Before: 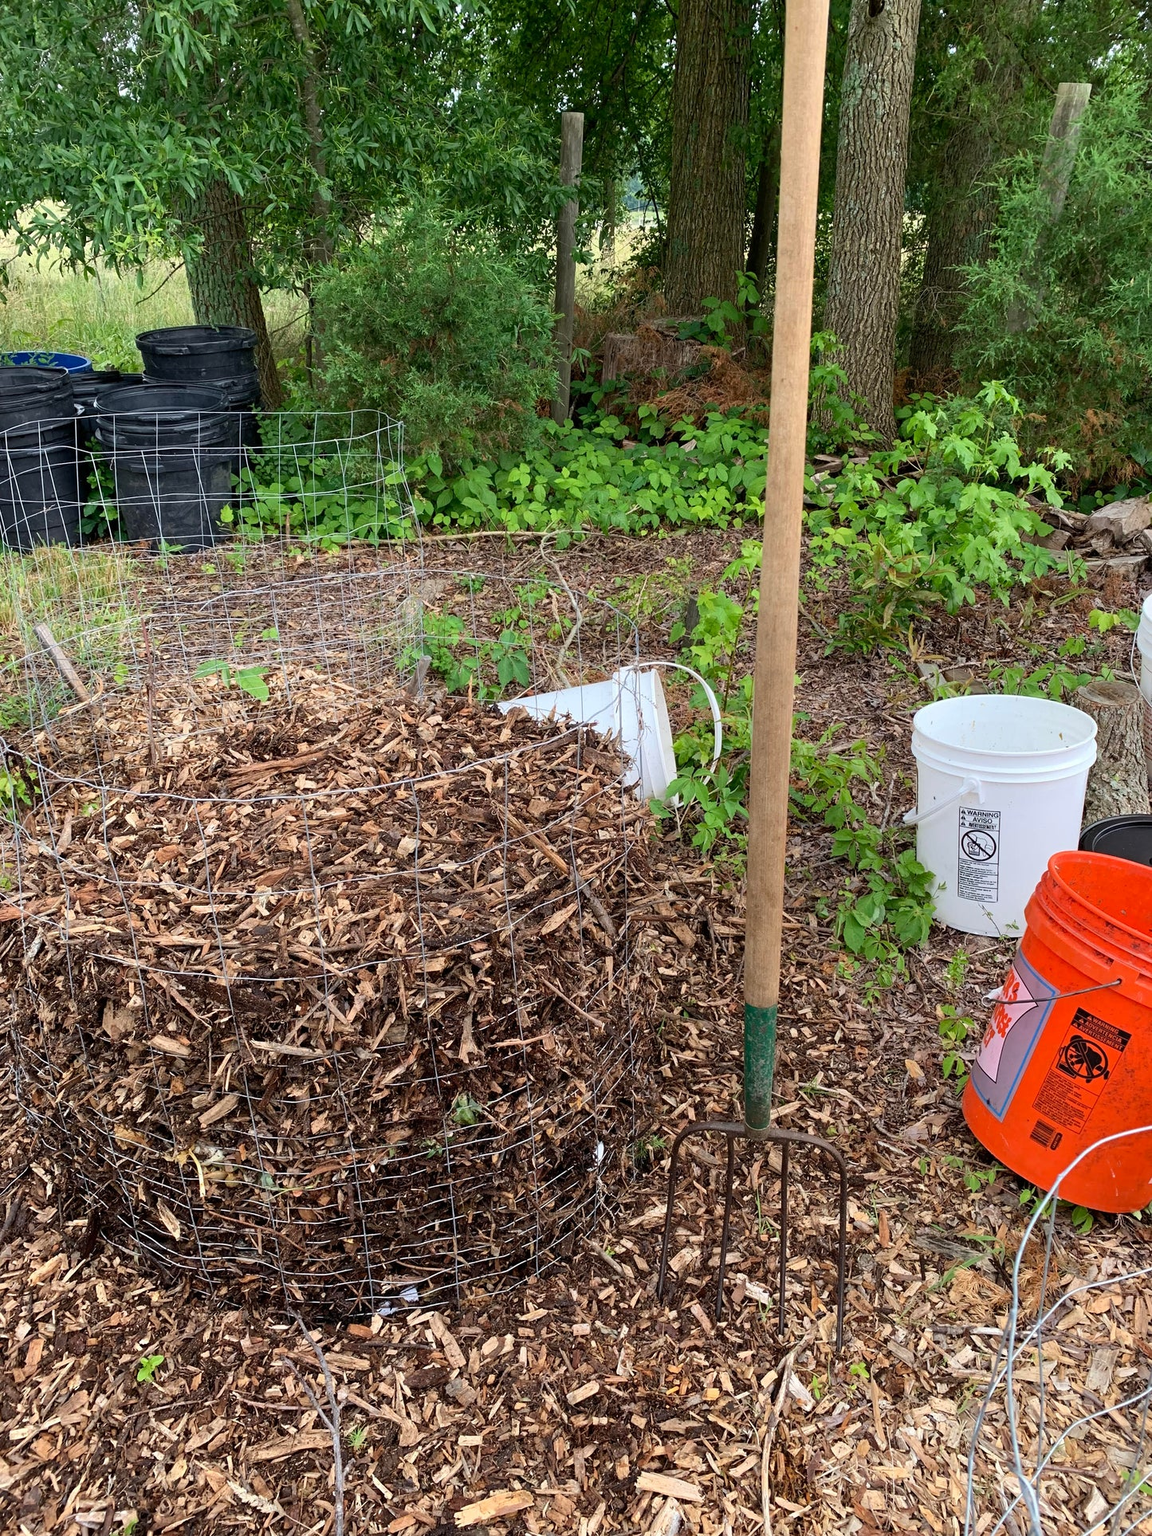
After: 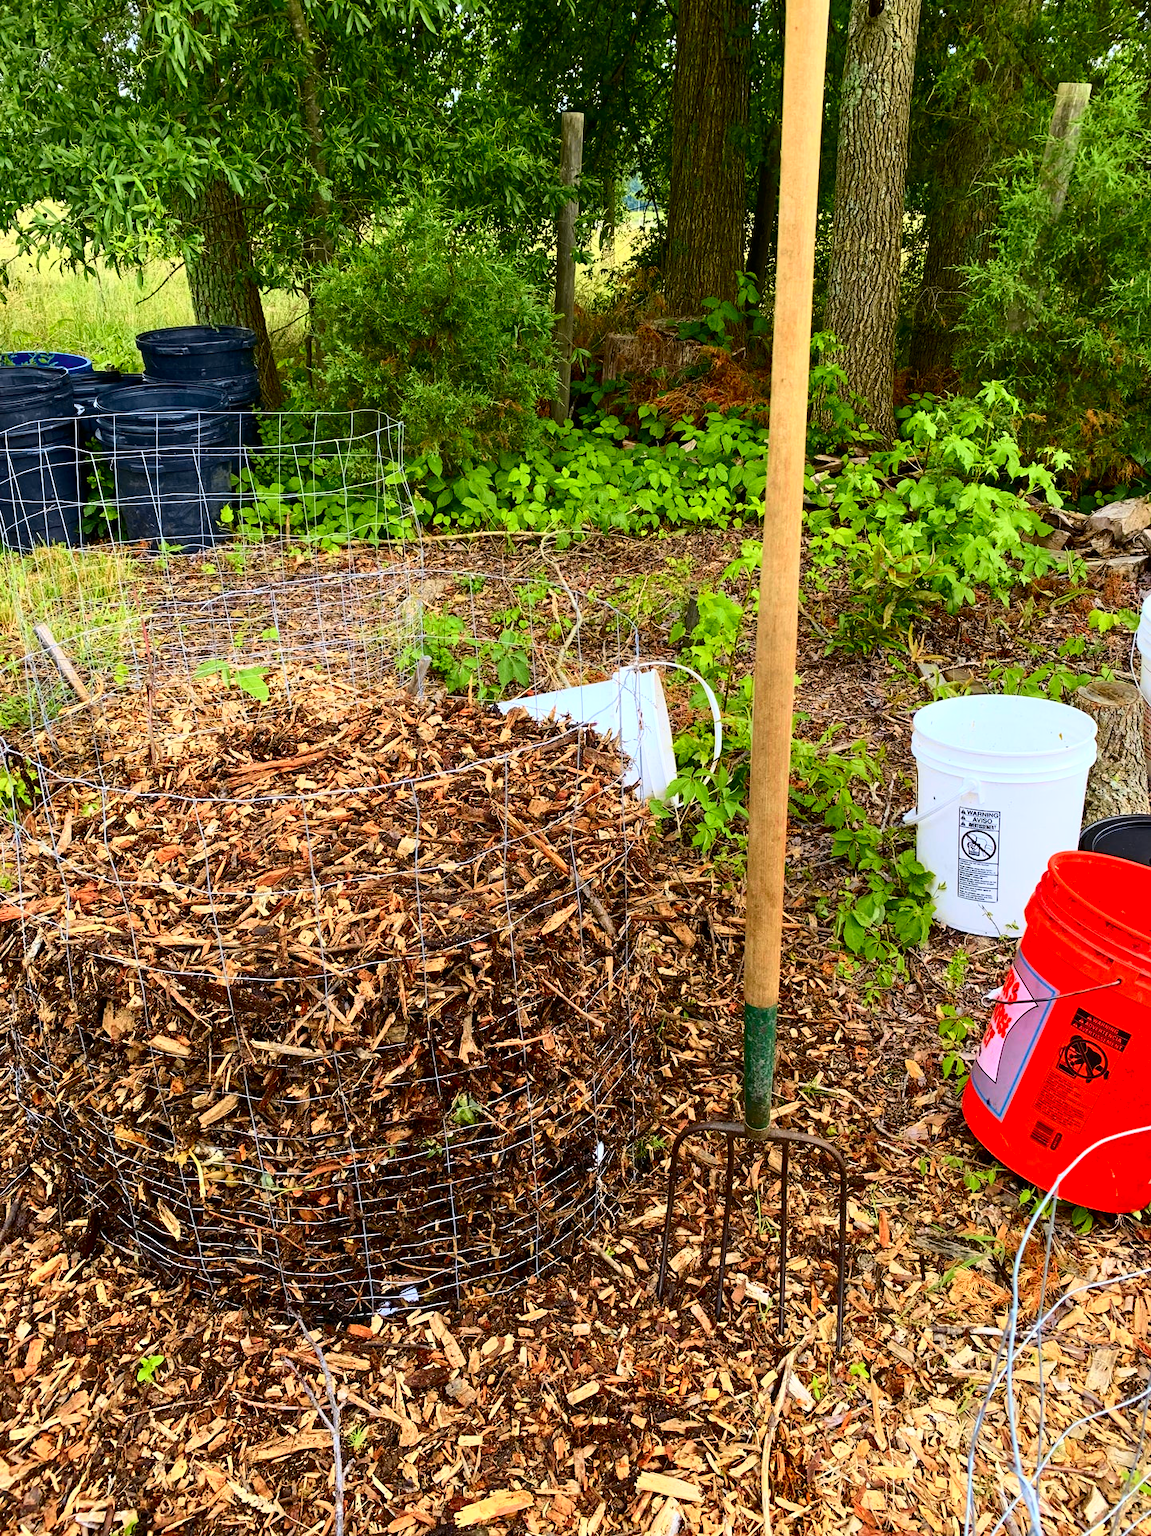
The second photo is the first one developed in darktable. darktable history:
tone curve: curves: ch0 [(0, 0) (0.074, 0.04) (0.157, 0.1) (0.472, 0.515) (0.635, 0.731) (0.768, 0.878) (0.899, 0.969) (1, 1)]; ch1 [(0, 0) (0.08, 0.08) (0.3, 0.3) (0.5, 0.5) (0.539, 0.558) (0.586, 0.658) (0.69, 0.787) (0.92, 0.92) (1, 1)]; ch2 [(0, 0) (0.08, 0.08) (0.3, 0.3) (0.5, 0.5) (0.543, 0.597) (0.597, 0.679) (0.92, 0.92) (1, 1)], color space Lab, independent channels, preserve colors none
color contrast: green-magenta contrast 1.1, blue-yellow contrast 1.1, unbound 0
